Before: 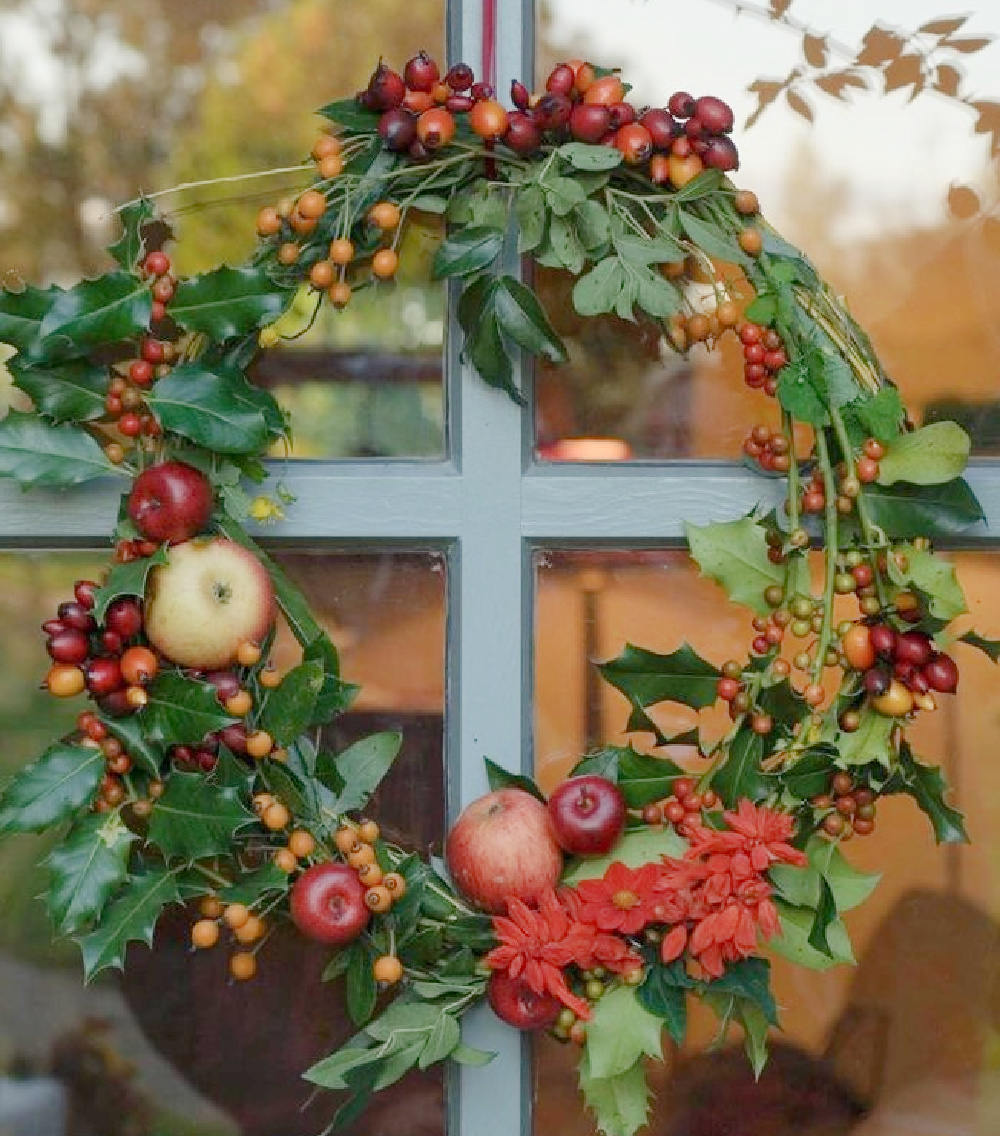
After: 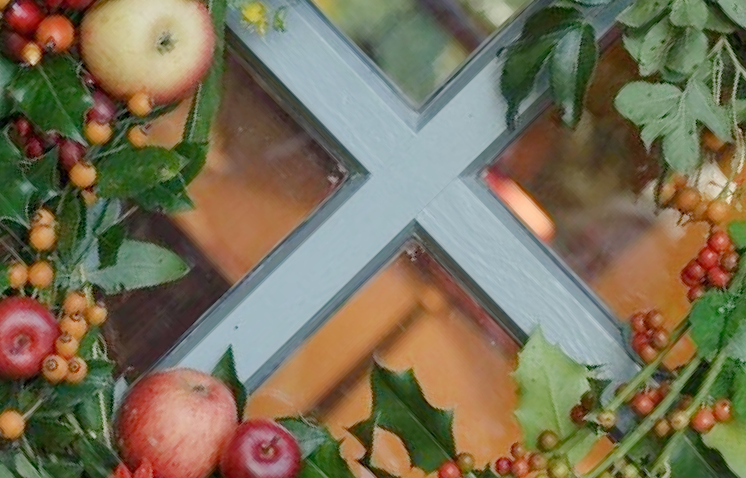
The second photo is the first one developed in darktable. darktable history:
crop and rotate: angle -45.84°, top 16.163%, right 0.788%, bottom 11.685%
